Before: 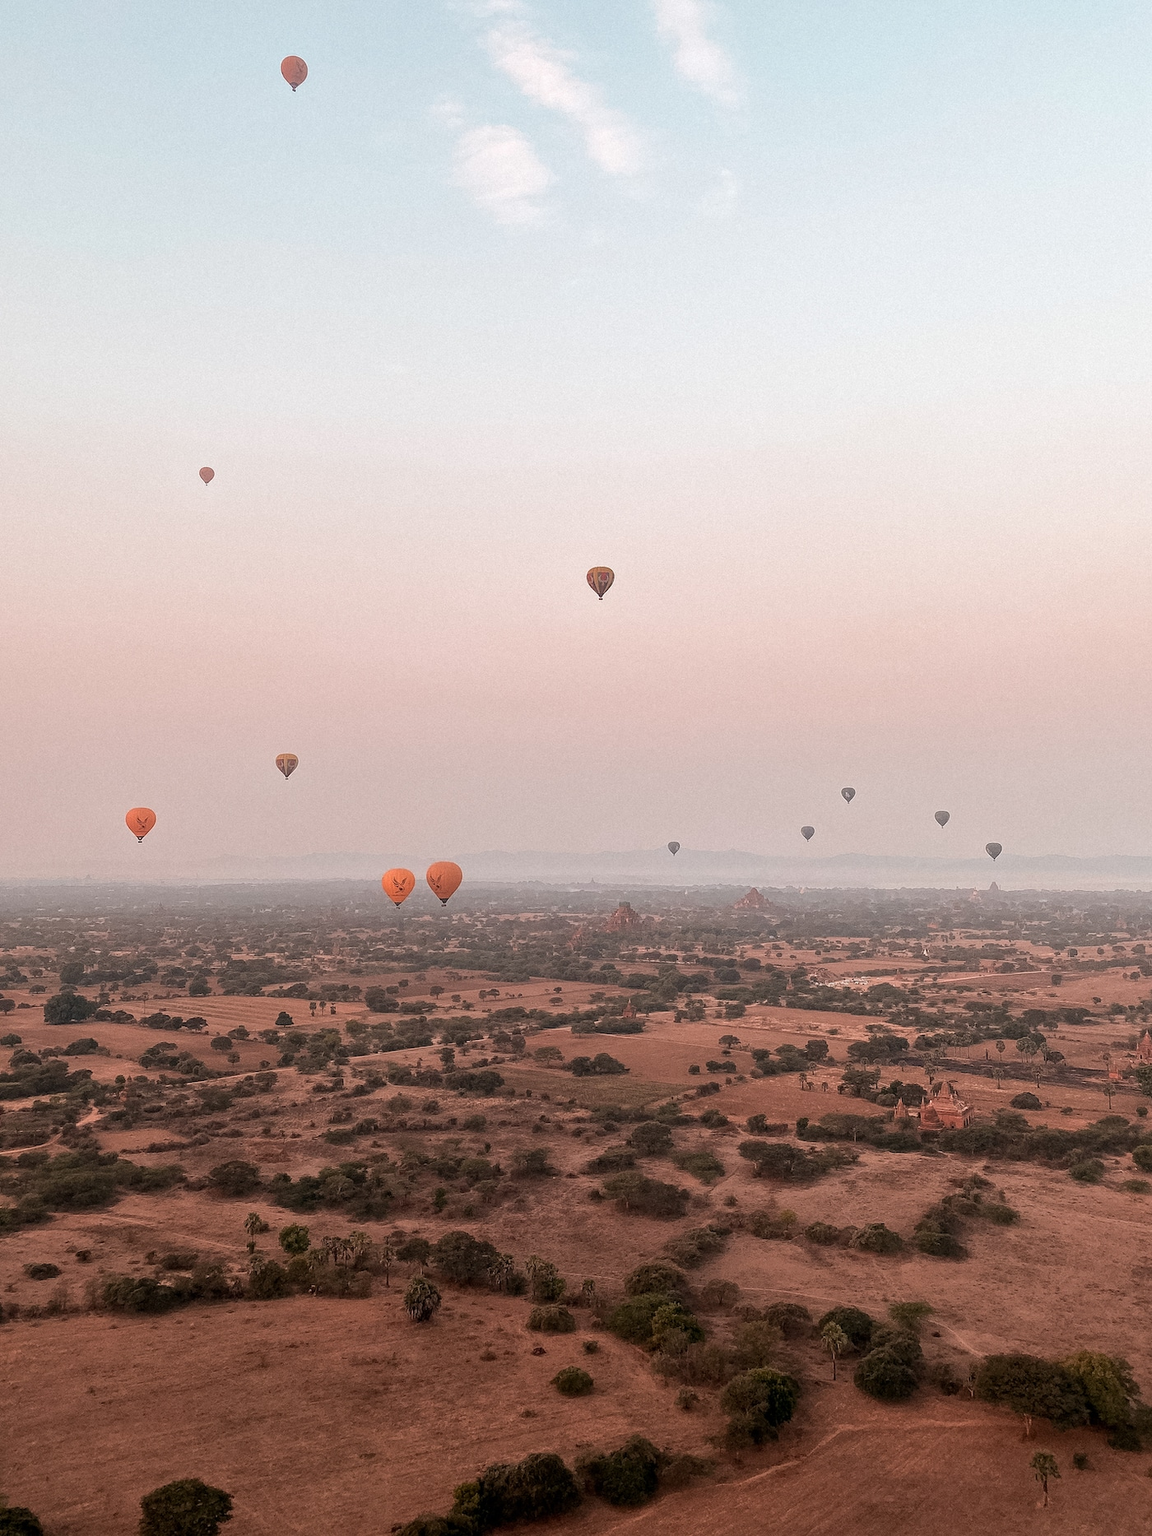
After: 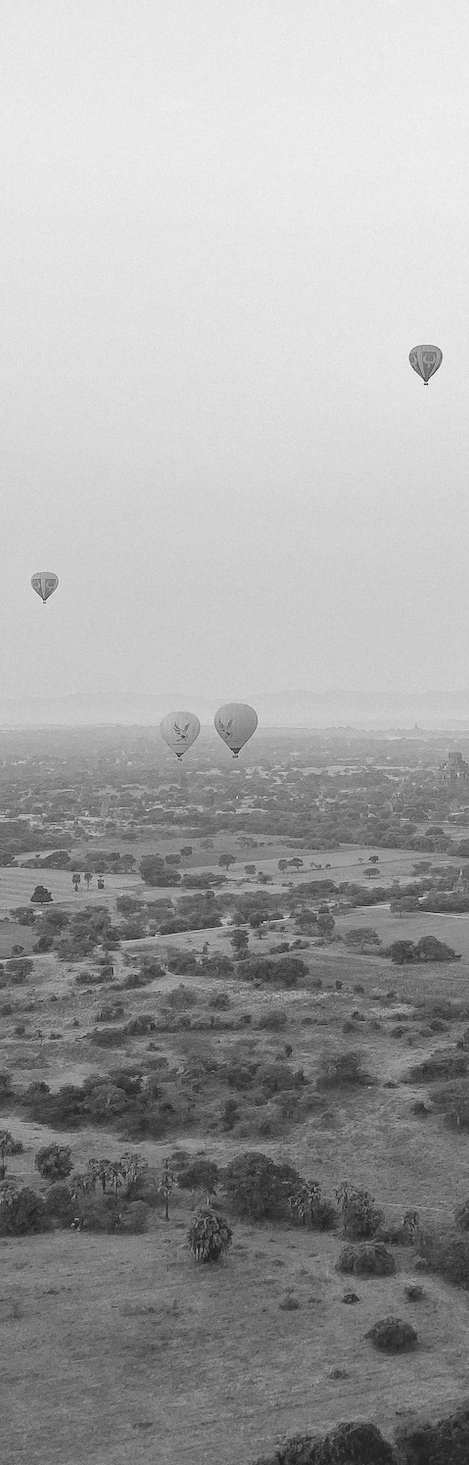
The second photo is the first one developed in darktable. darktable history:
contrast brightness saturation: brightness 0.18, saturation -0.5
monochrome: a 32, b 64, size 2.3
color correction: highlights a* 0.816, highlights b* 2.78, saturation 1.1
color balance rgb: shadows lift › chroma 2%, shadows lift › hue 247.2°, power › chroma 0.3%, power › hue 25.2°, highlights gain › chroma 3%, highlights gain › hue 60°, global offset › luminance 0.75%, perceptual saturation grading › global saturation 20%, perceptual saturation grading › highlights -20%, perceptual saturation grading › shadows 30%, global vibrance 20%
crop and rotate: left 21.77%, top 18.528%, right 44.676%, bottom 2.997%
